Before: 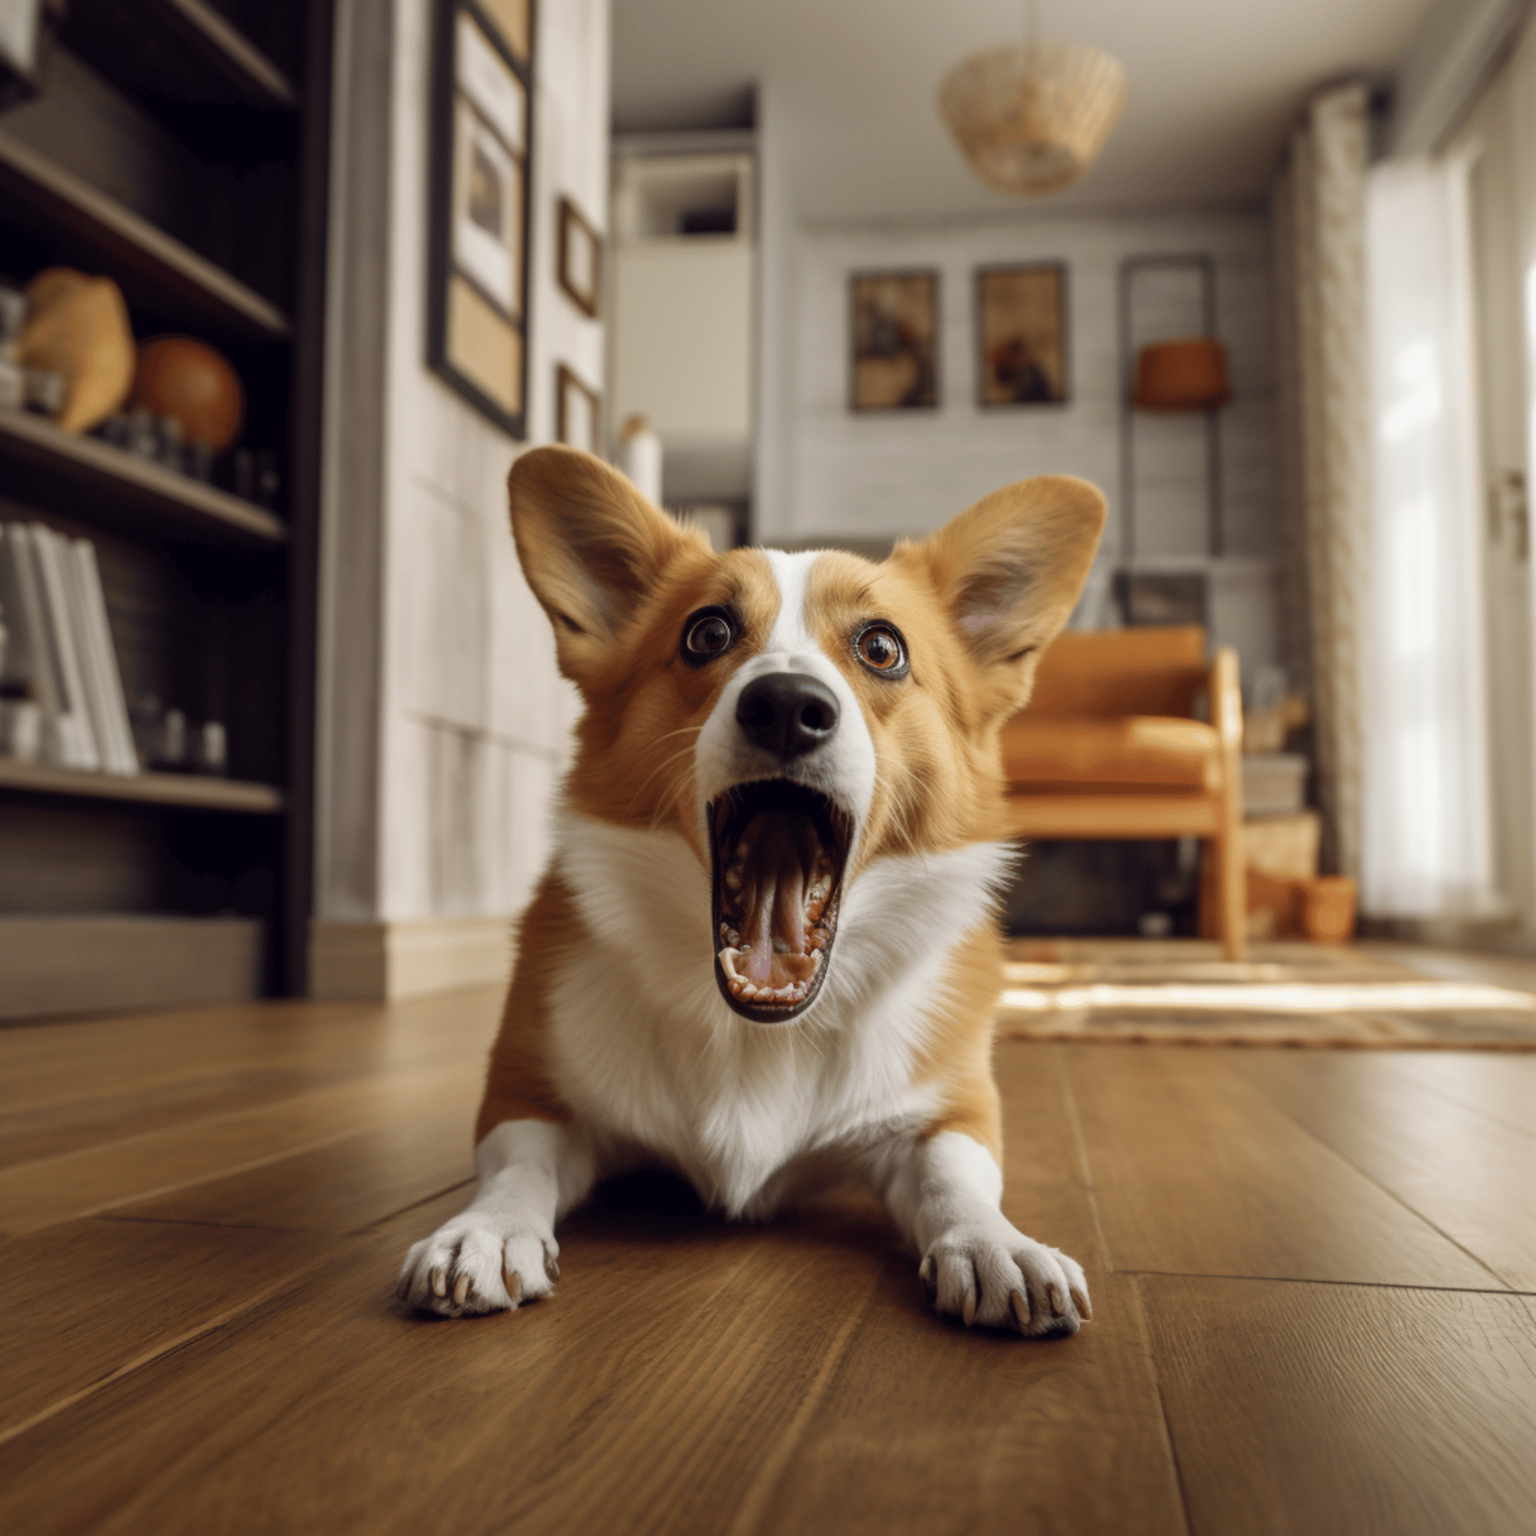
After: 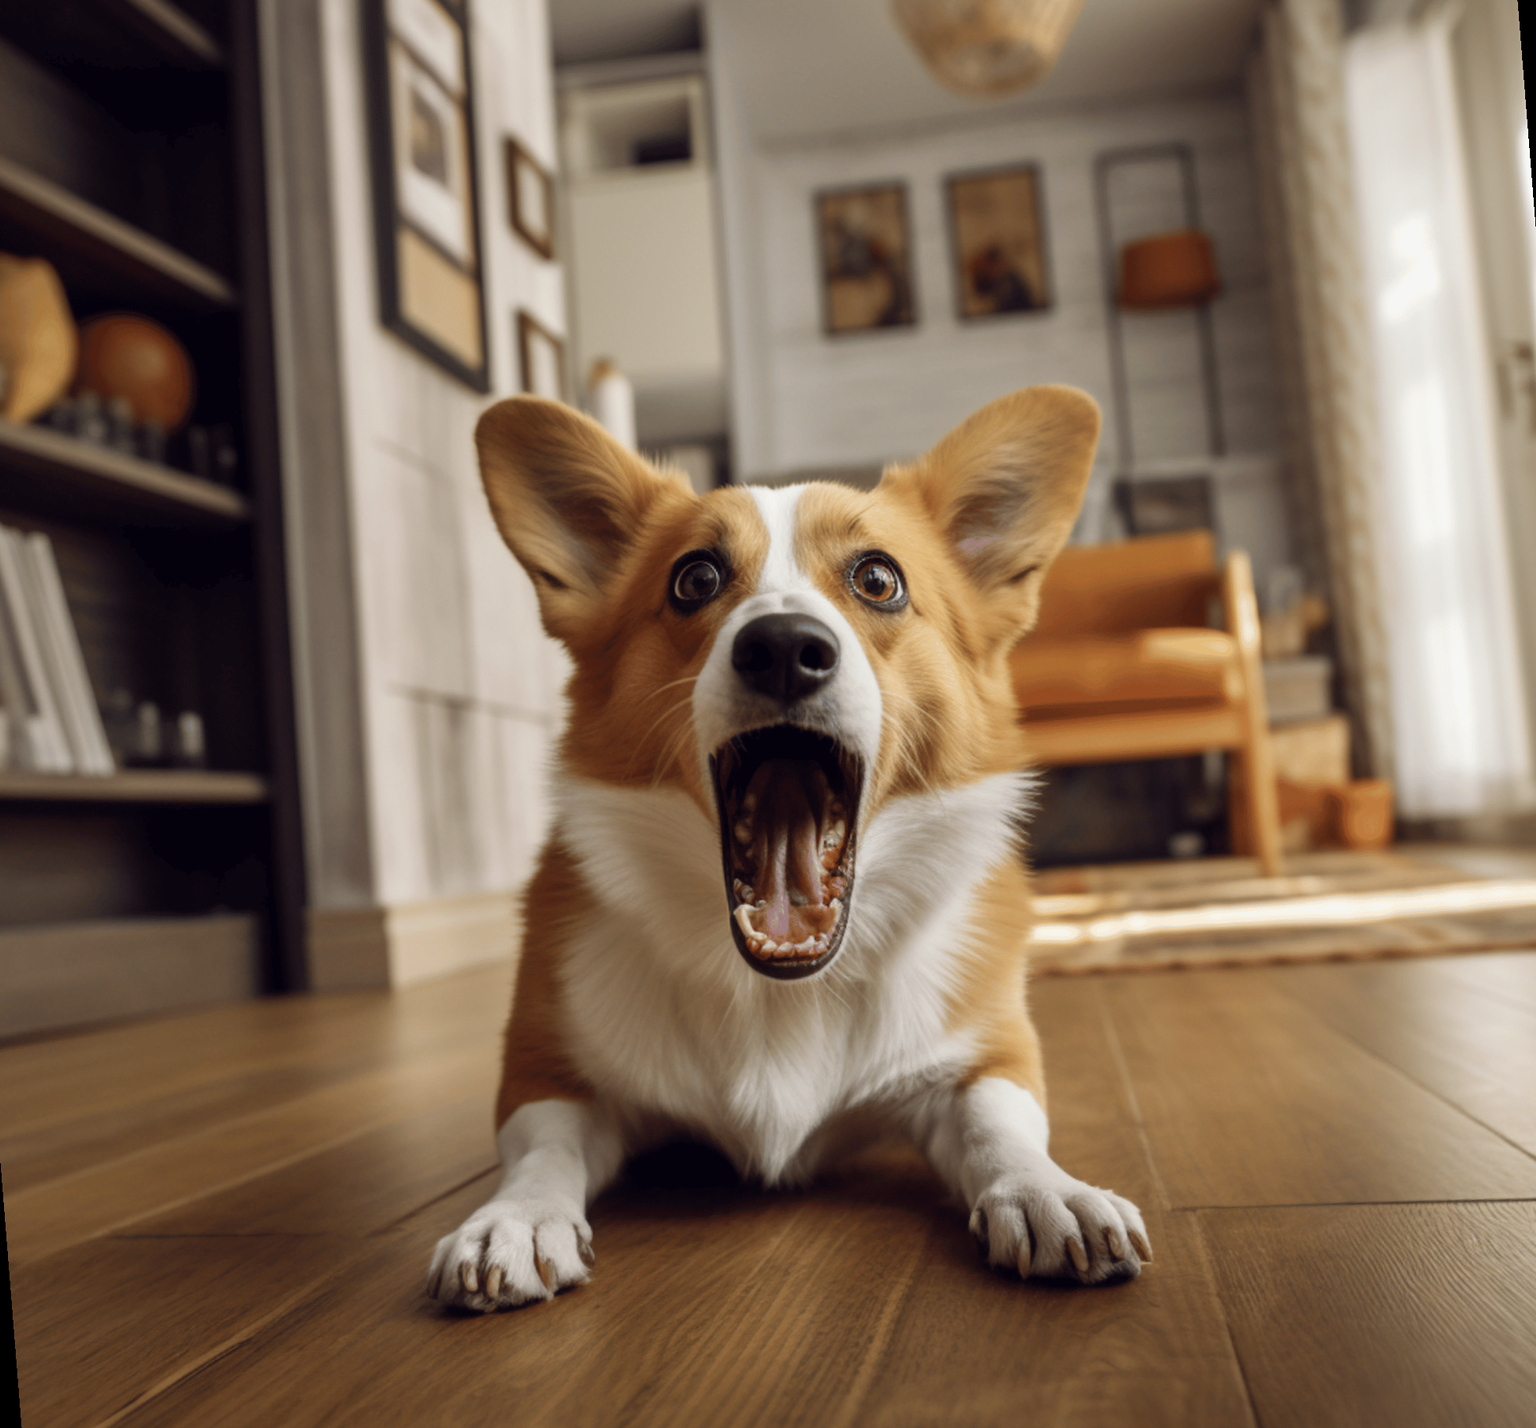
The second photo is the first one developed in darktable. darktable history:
rotate and perspective: rotation -4.57°, crop left 0.054, crop right 0.944, crop top 0.087, crop bottom 0.914
